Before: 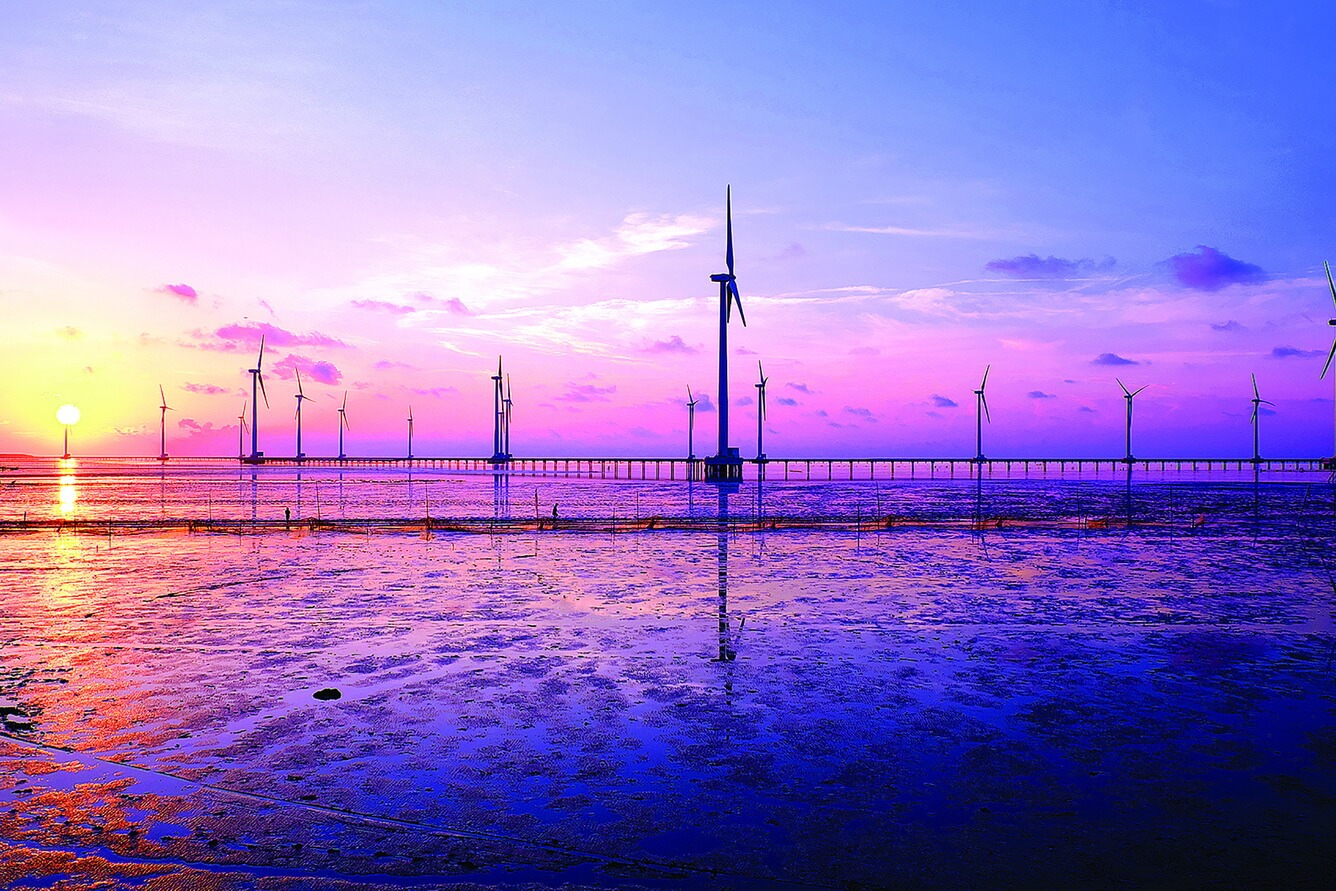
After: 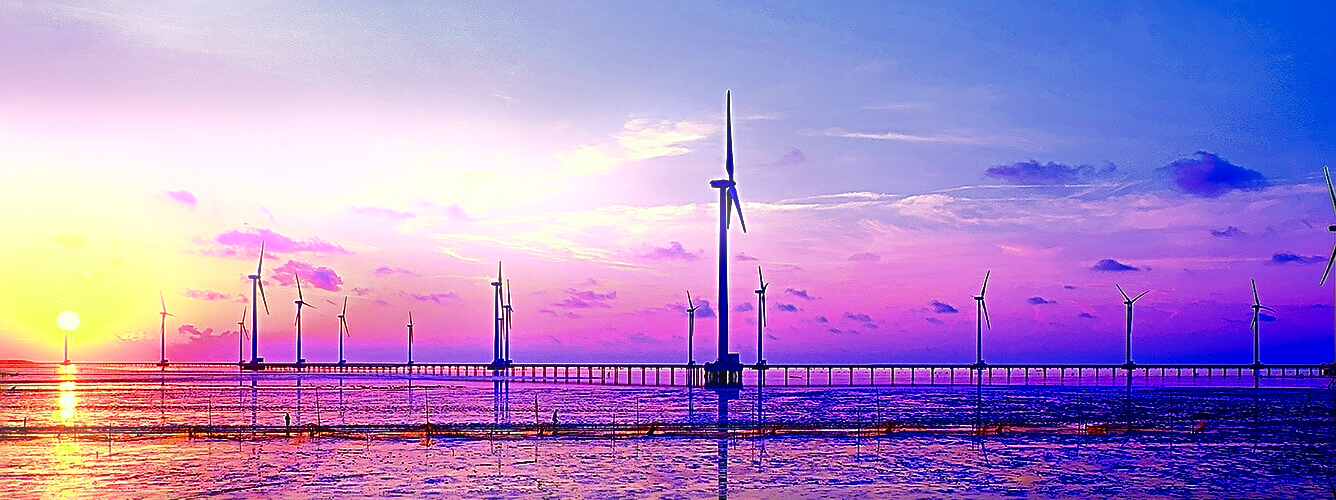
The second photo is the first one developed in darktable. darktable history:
color correction: highlights a* -5.94, highlights b* 11.19
bloom: size 5%, threshold 95%, strength 15%
contrast brightness saturation: brightness -0.2, saturation 0.08
crop and rotate: top 10.605%, bottom 33.274%
sharpen: radius 3.025, amount 0.757
